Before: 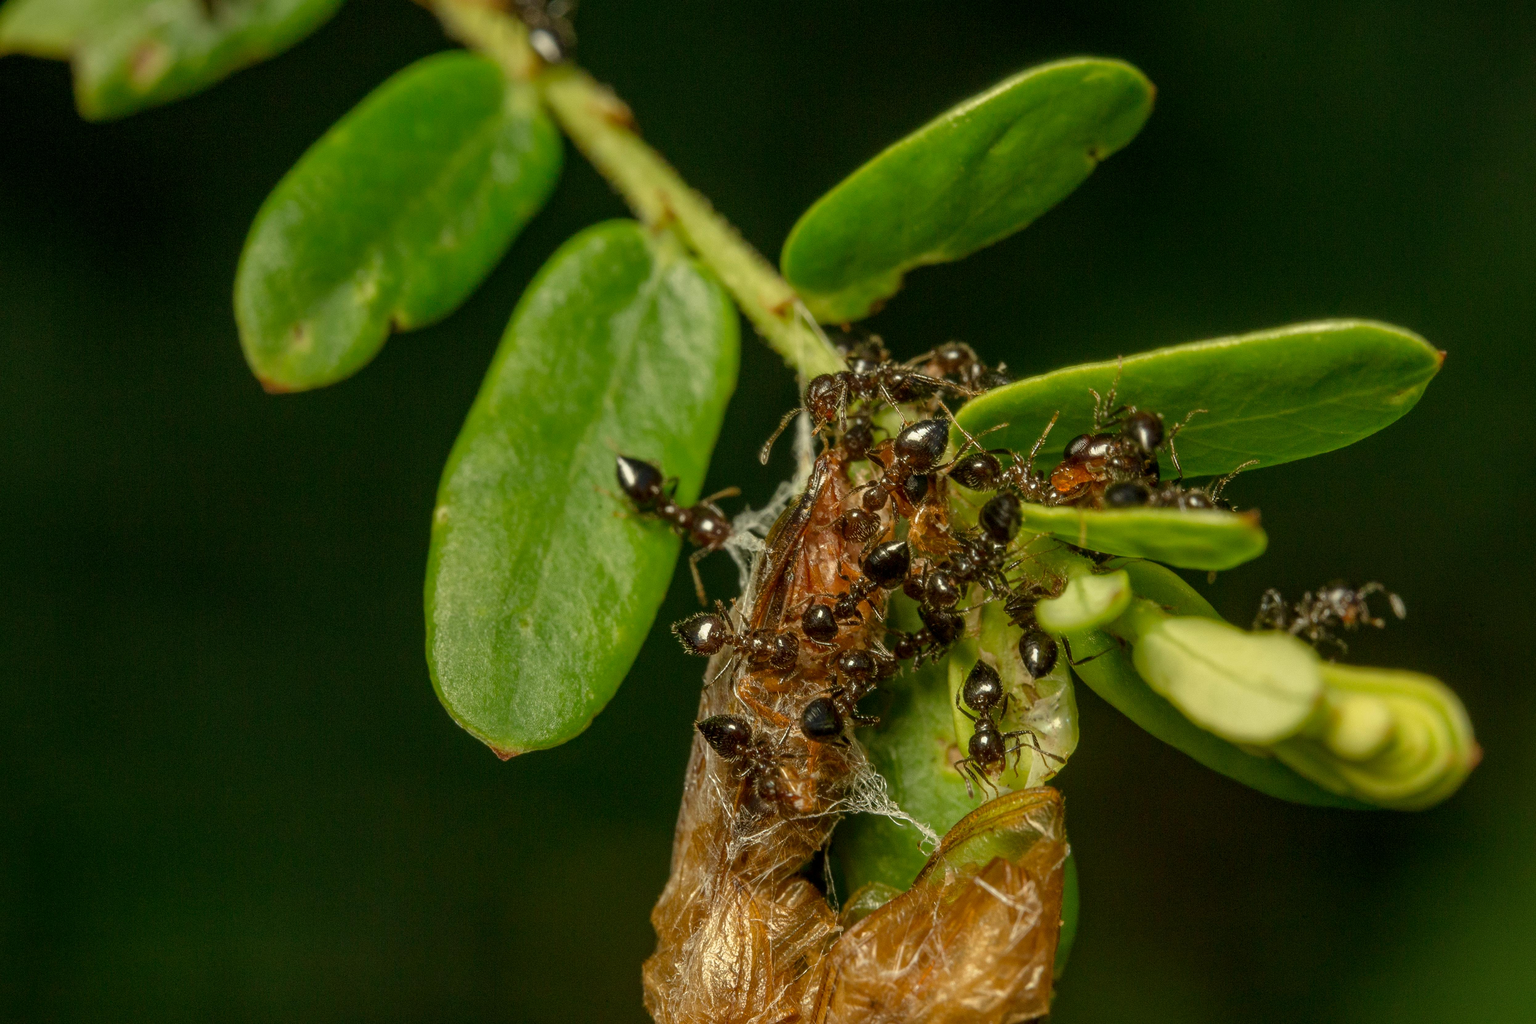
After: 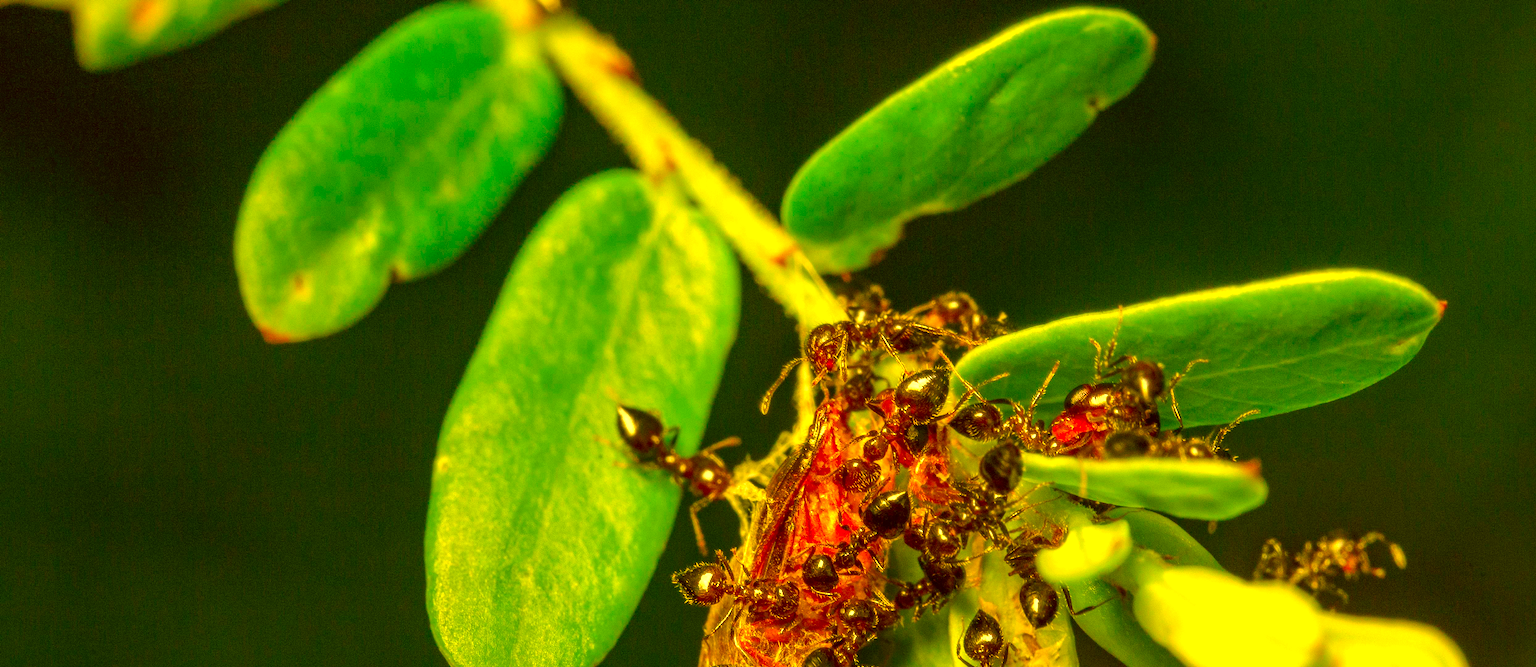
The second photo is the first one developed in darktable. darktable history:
color correction: highlights a* 10.63, highlights b* 30.5, shadows a* 2.68, shadows b* 16.72, saturation 1.76
crop and rotate: top 4.949%, bottom 29.861%
exposure: black level correction 0, exposure 1.124 EV, compensate highlight preservation false
